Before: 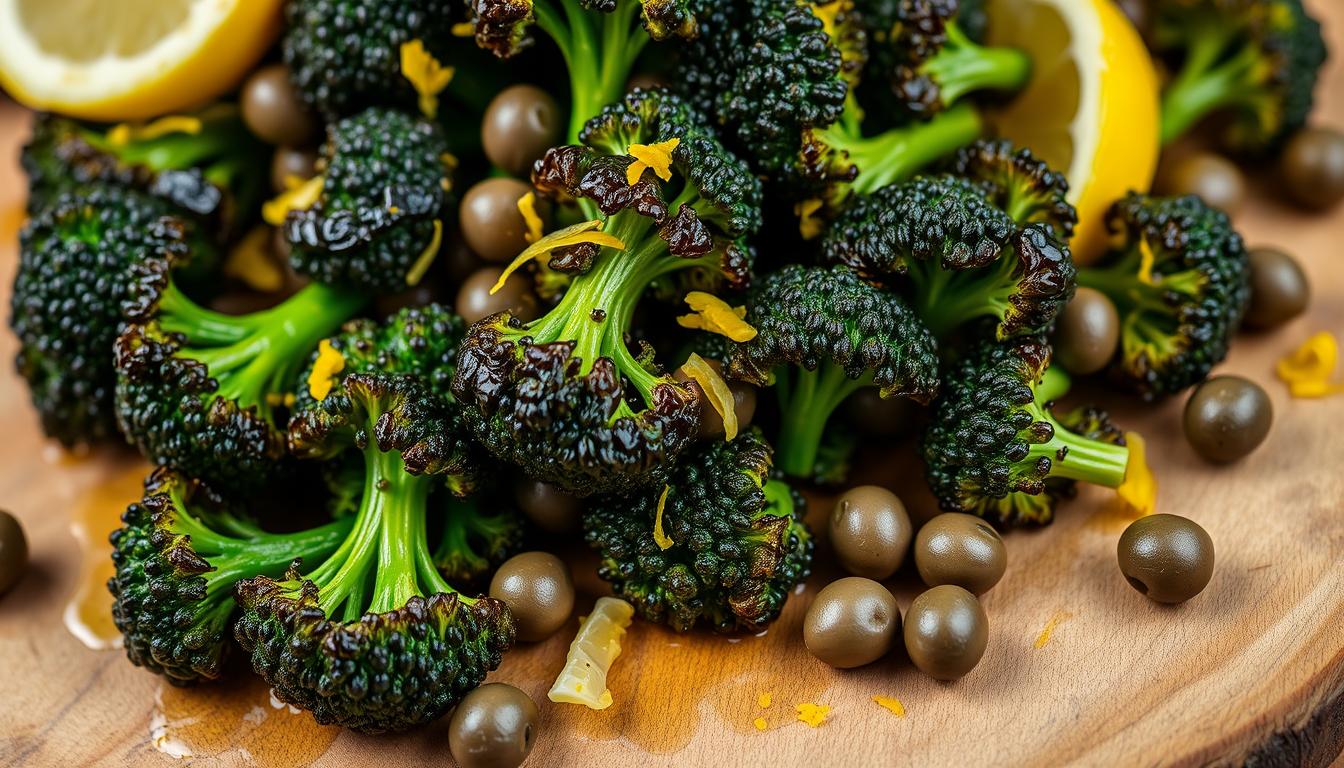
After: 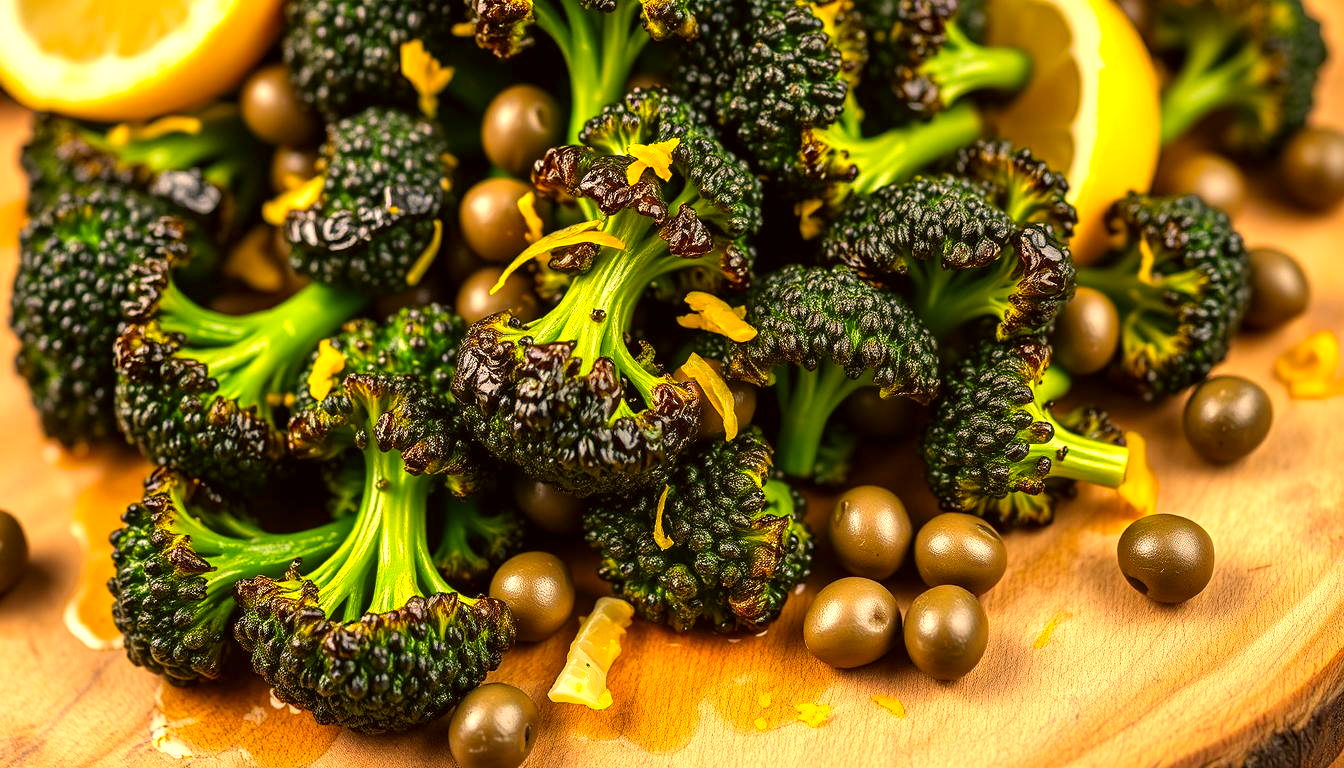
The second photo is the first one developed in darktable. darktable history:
color correction: highlights a* 17.94, highlights b* 35.39, shadows a* 1.48, shadows b* 6.42, saturation 1.01
exposure: exposure 0.766 EV, compensate highlight preservation false
white balance: red 0.988, blue 1.017
